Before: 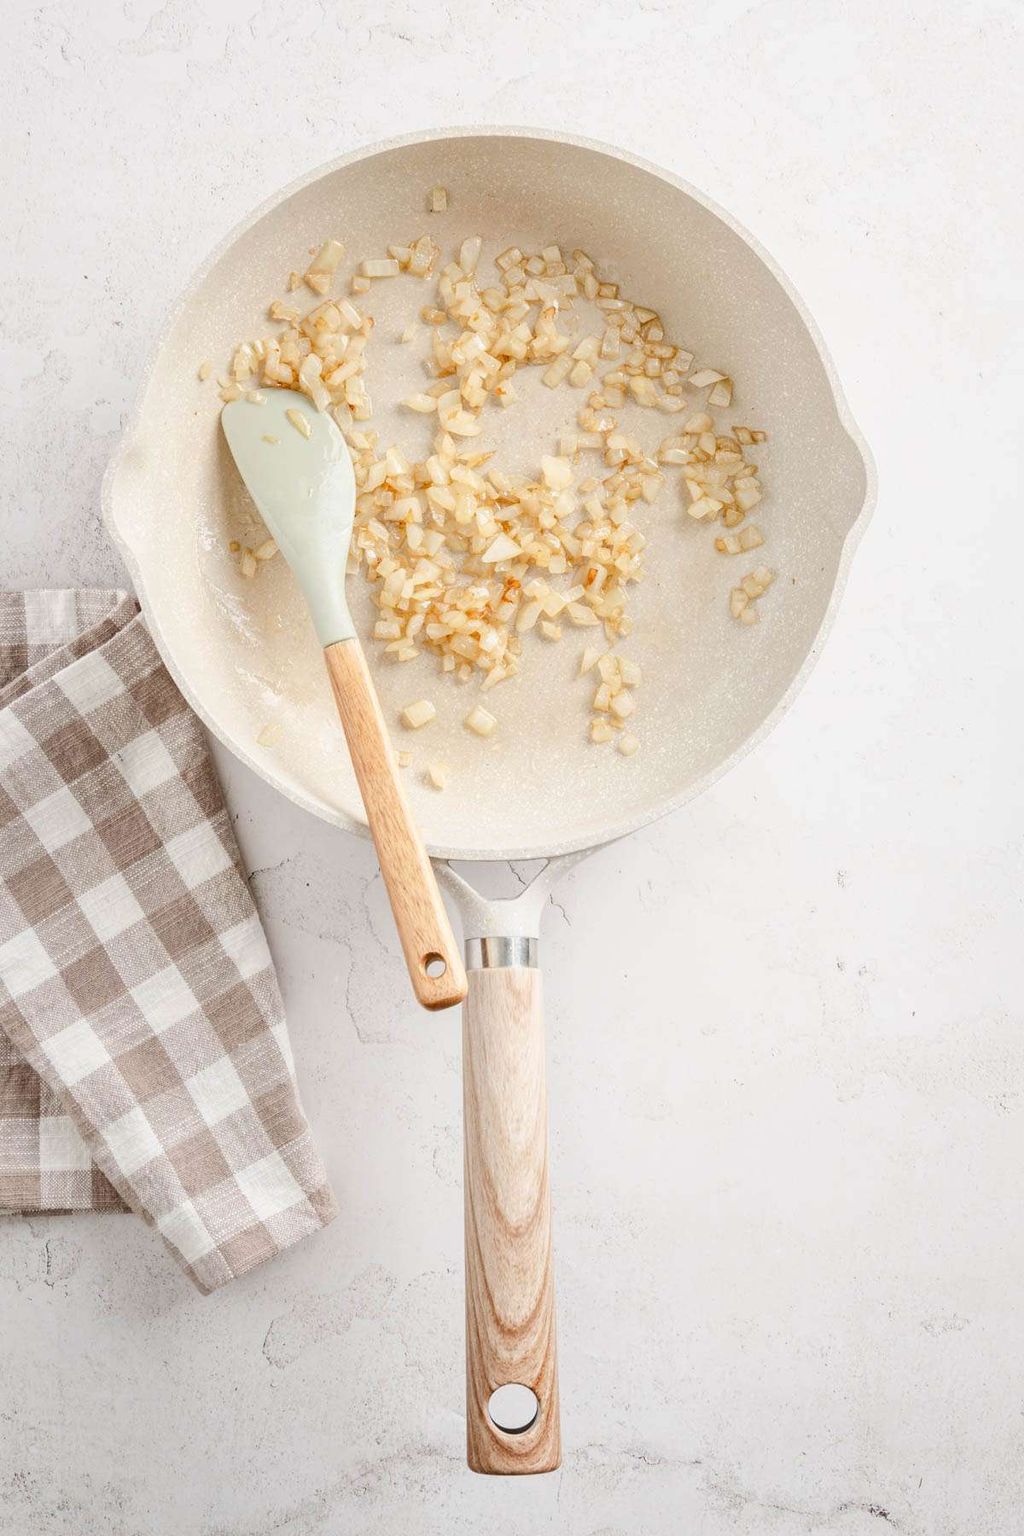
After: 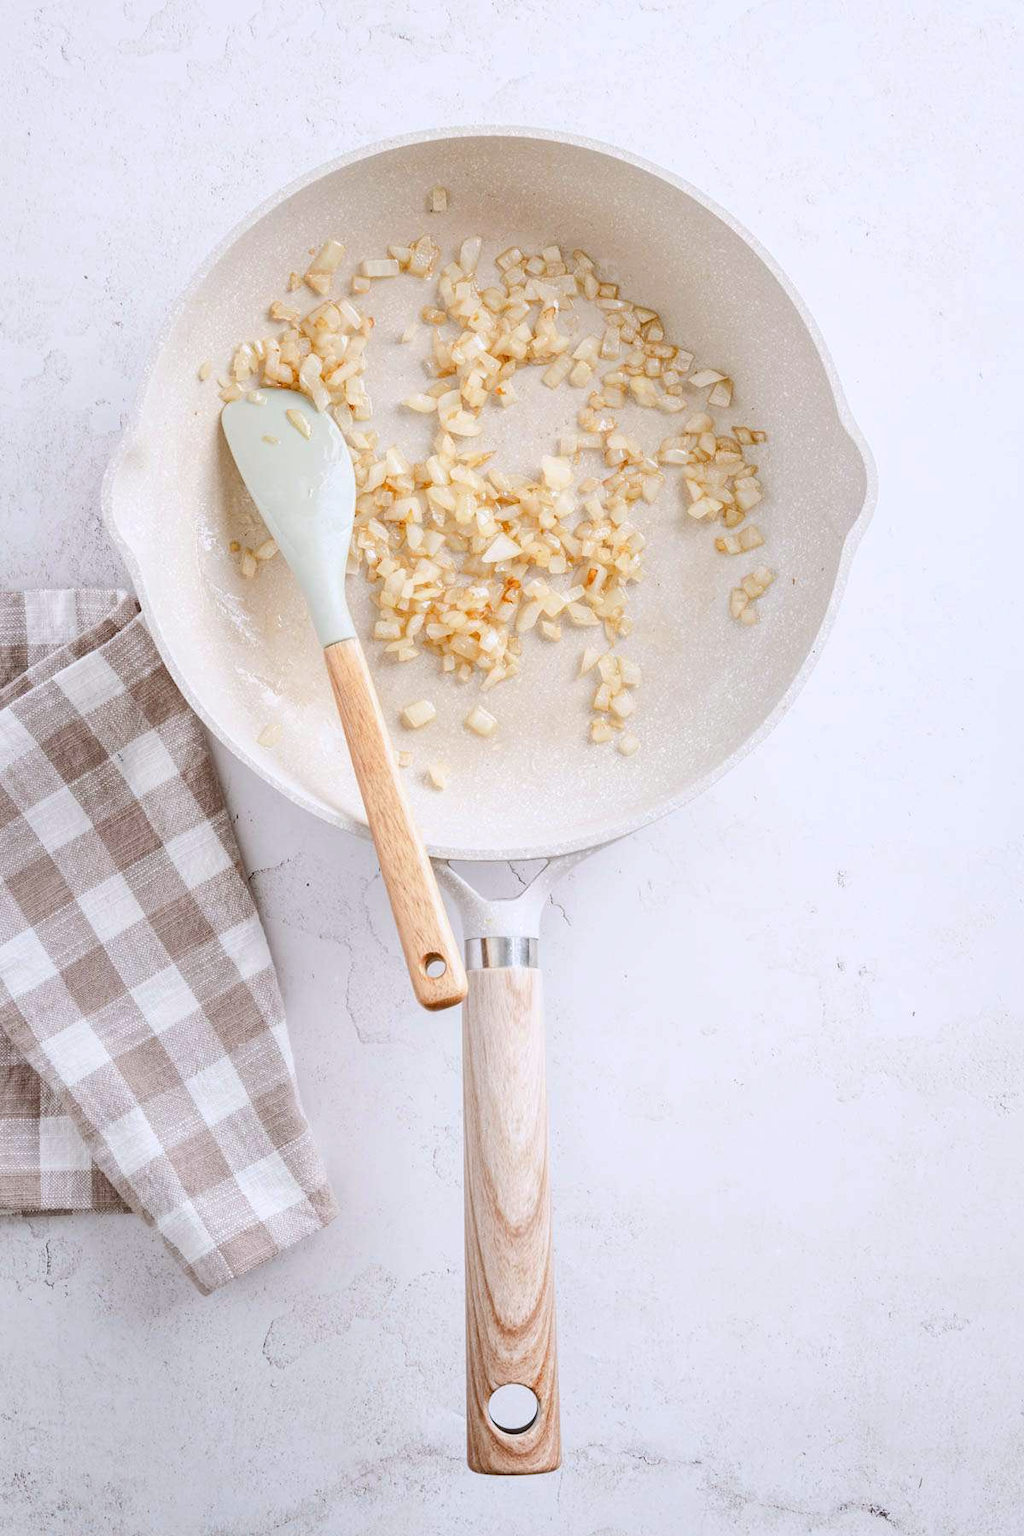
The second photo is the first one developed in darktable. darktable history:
color calibration: illuminant as shot in camera, x 0.358, y 0.373, temperature 4628.91 K
vibrance: vibrance 22%
